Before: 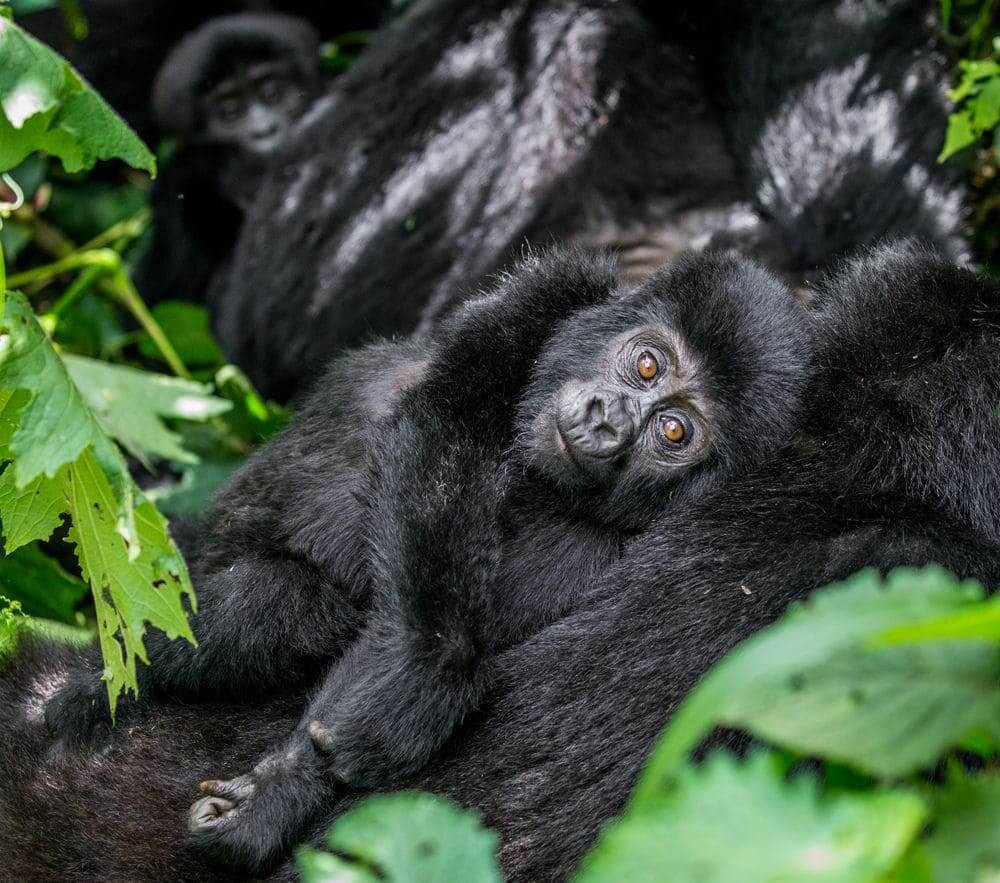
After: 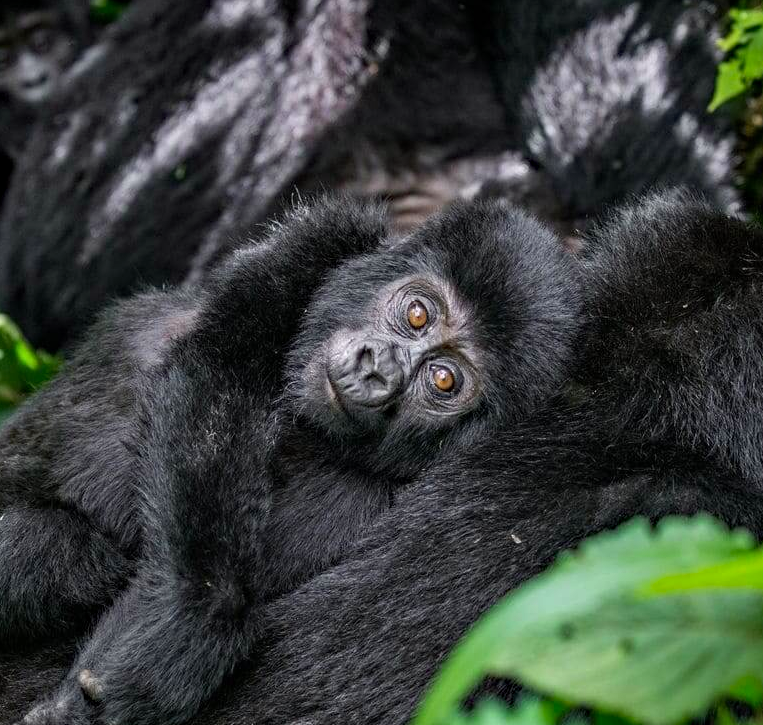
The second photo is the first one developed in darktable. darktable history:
crop: left 23.095%, top 5.827%, bottom 11.854%
haze removal: compatibility mode true, adaptive false
